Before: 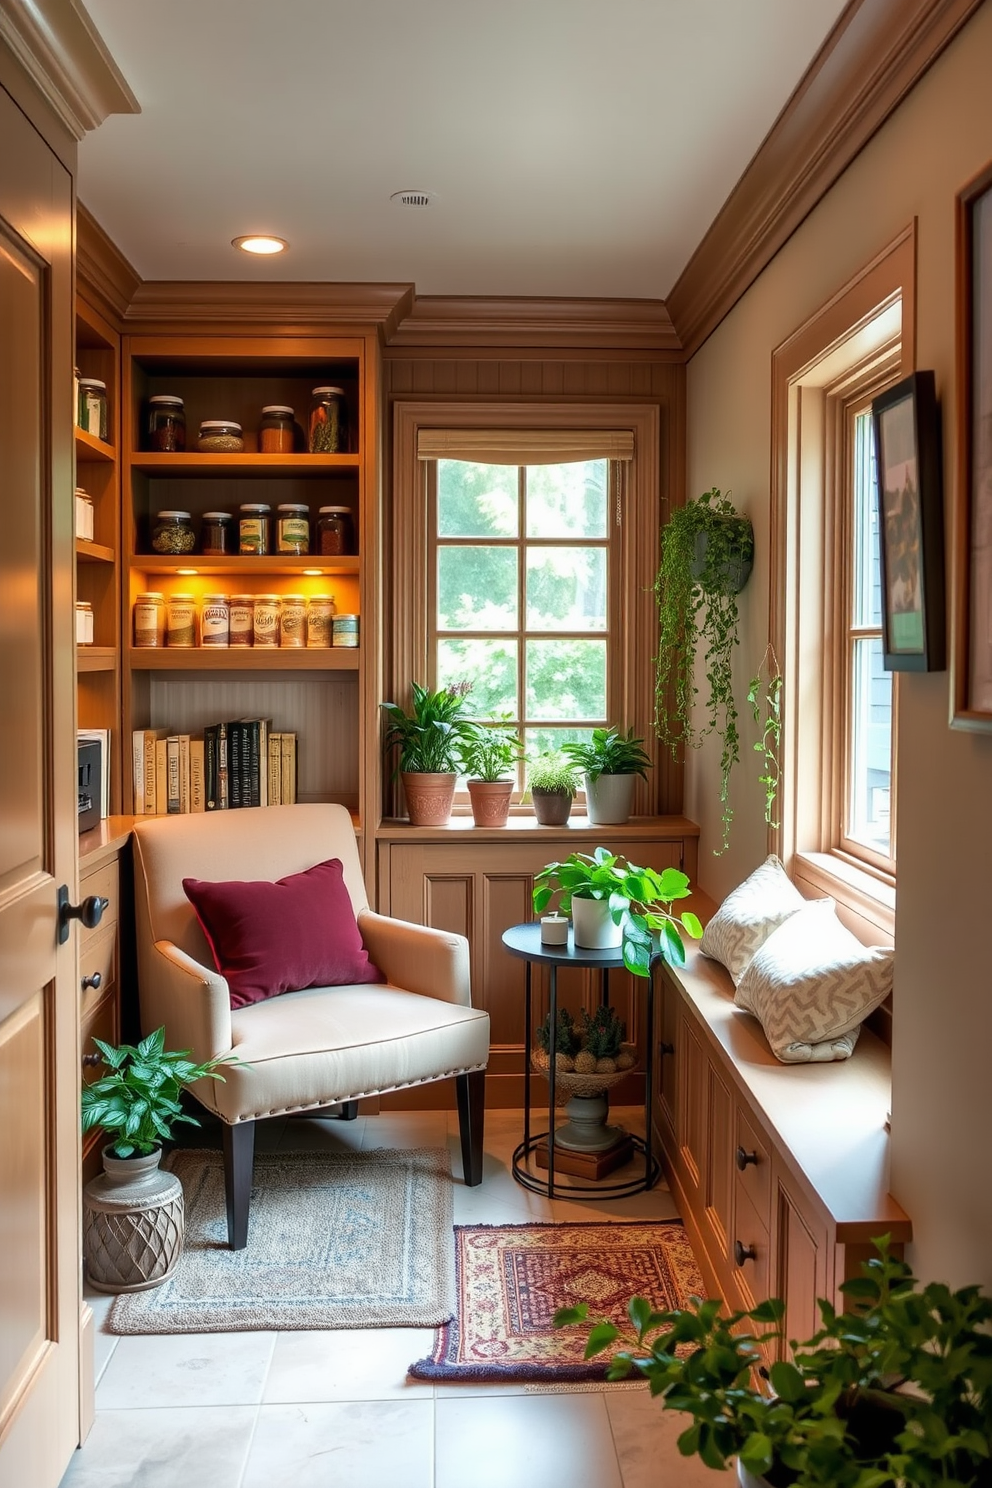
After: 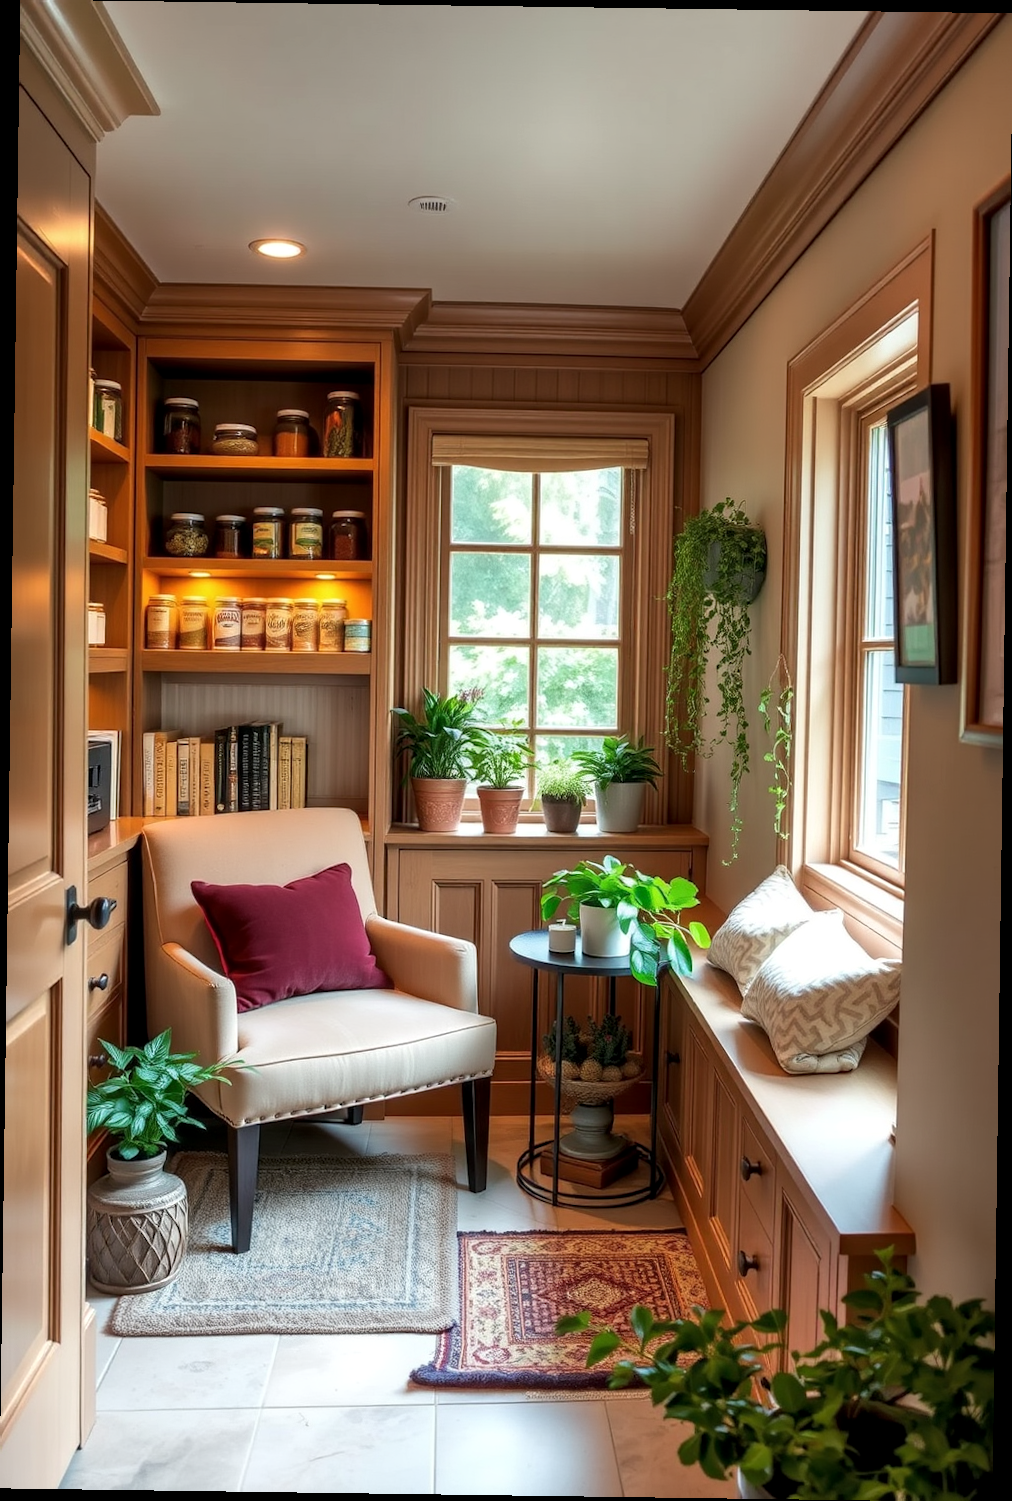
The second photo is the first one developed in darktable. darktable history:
rotate and perspective: rotation 0.8°, automatic cropping off
local contrast: highlights 100%, shadows 100%, detail 120%, midtone range 0.2
